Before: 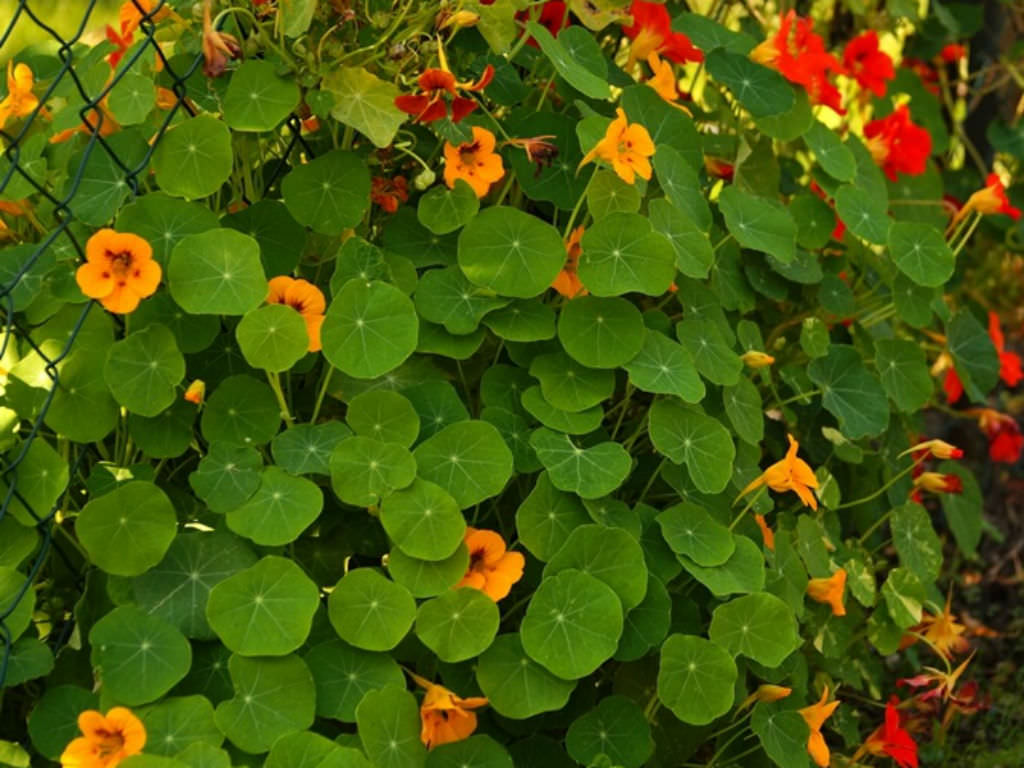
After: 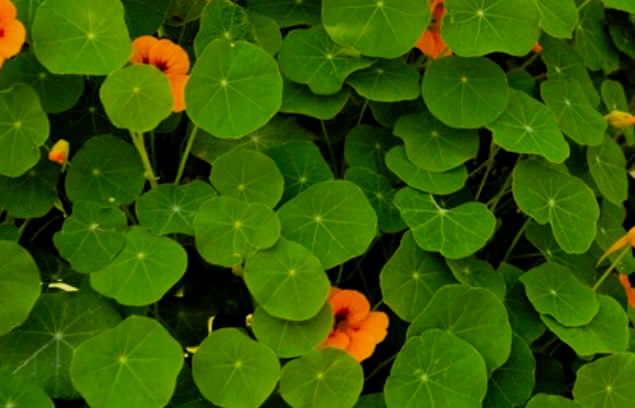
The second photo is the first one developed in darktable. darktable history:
crop: left 13.312%, top 31.28%, right 24.627%, bottom 15.582%
filmic rgb: black relative exposure -7.6 EV, white relative exposure 4.64 EV, threshold 3 EV, target black luminance 0%, hardness 3.55, latitude 50.51%, contrast 1.033, highlights saturation mix 10%, shadows ↔ highlights balance -0.198%, color science v4 (2020), enable highlight reconstruction true
